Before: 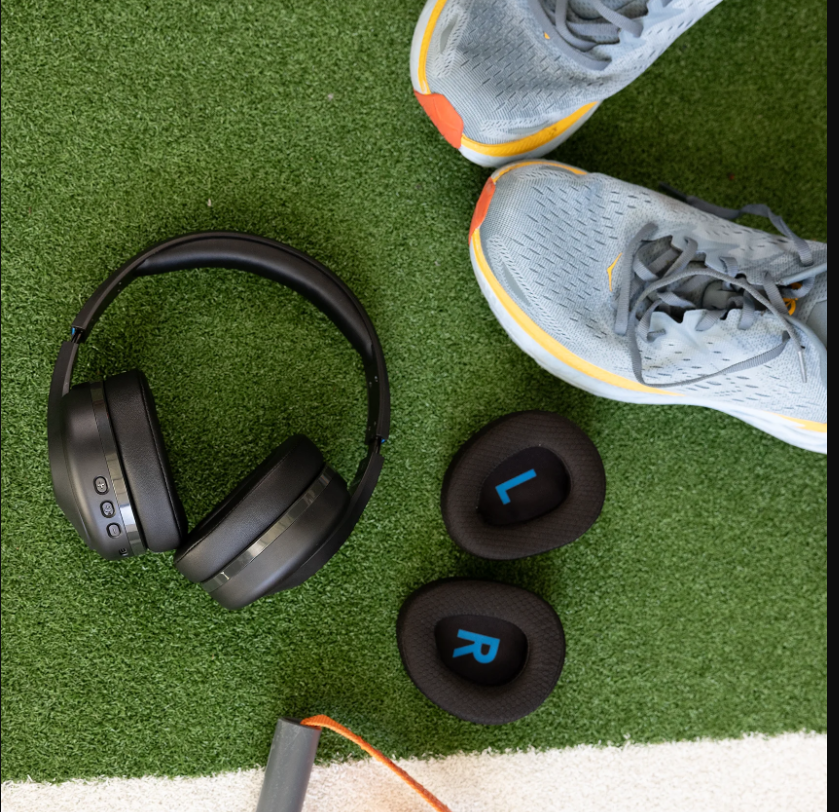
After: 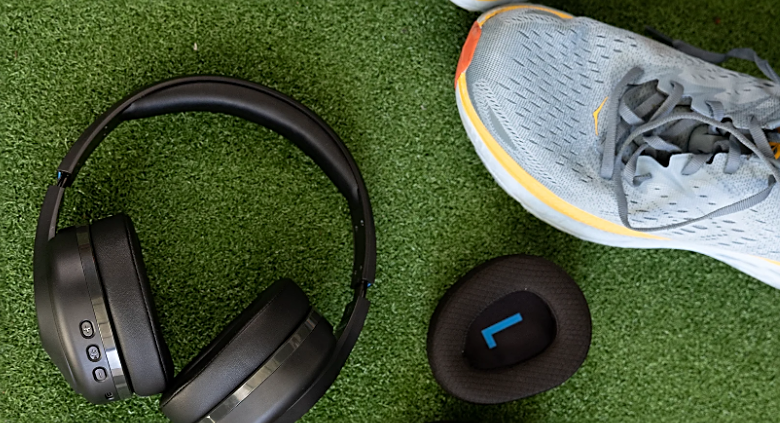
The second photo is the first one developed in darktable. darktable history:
shadows and highlights: shadows -21.3, highlights 100, soften with gaussian
sharpen: on, module defaults
crop: left 1.744%, top 19.225%, right 5.069%, bottom 28.357%
